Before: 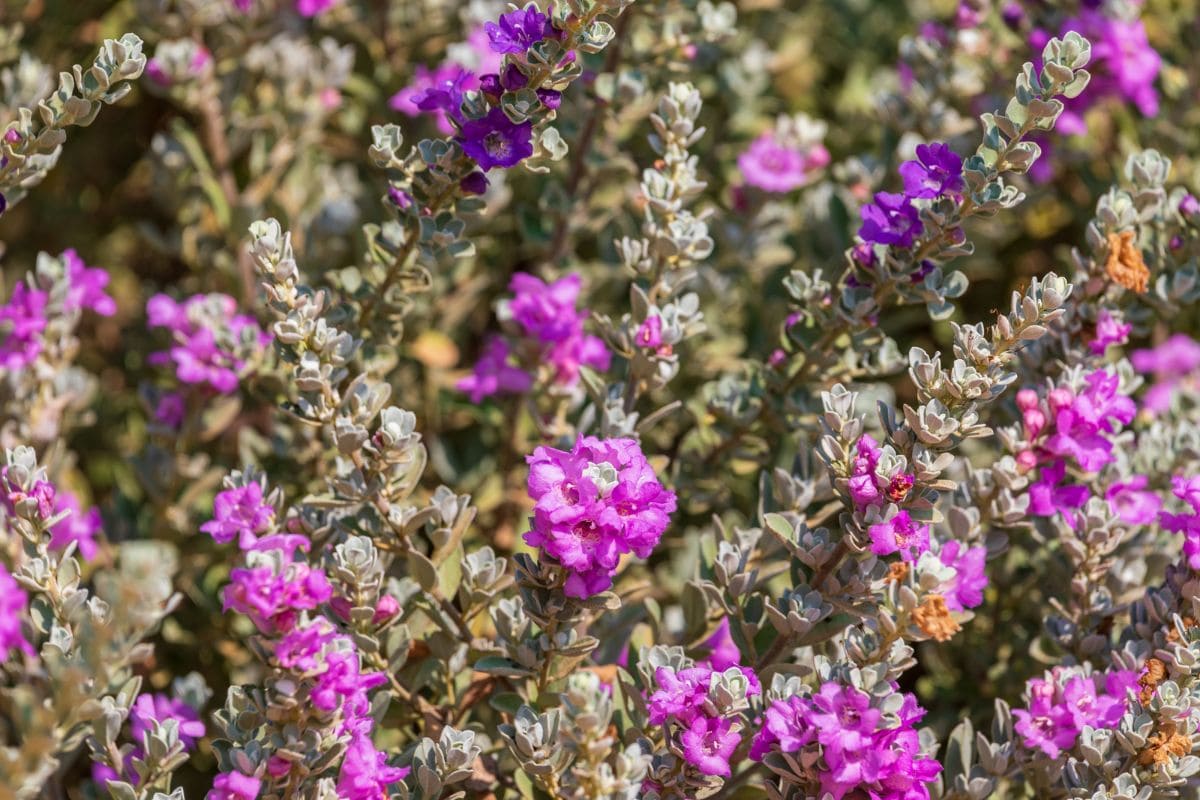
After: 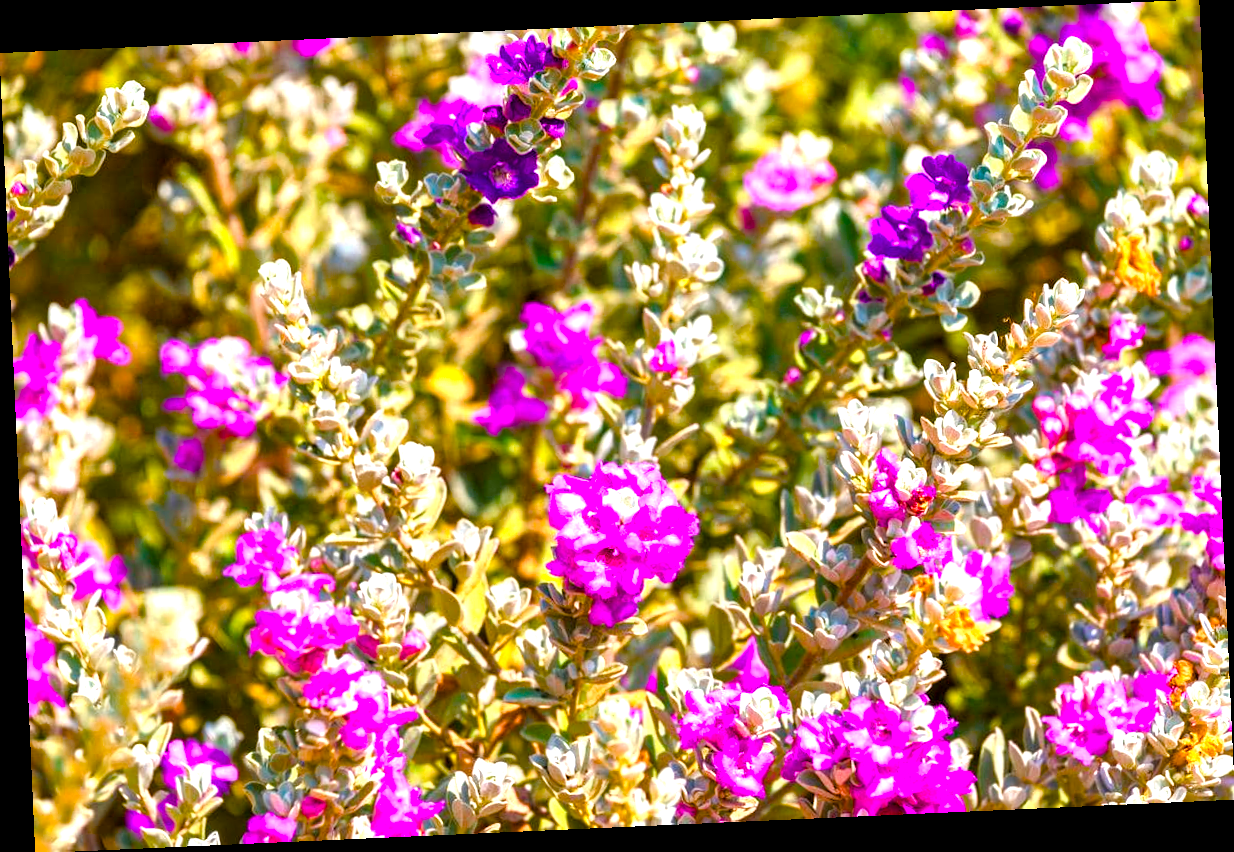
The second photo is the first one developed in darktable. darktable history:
exposure: black level correction 0.001, exposure 0.955 EV, compensate exposure bias true, compensate highlight preservation false
rotate and perspective: rotation -2.56°, automatic cropping off
color balance rgb: linear chroma grading › shadows 10%, linear chroma grading › highlights 10%, linear chroma grading › global chroma 15%, linear chroma grading › mid-tones 15%, perceptual saturation grading › global saturation 40%, perceptual saturation grading › highlights -25%, perceptual saturation grading › mid-tones 35%, perceptual saturation grading › shadows 35%, perceptual brilliance grading › global brilliance 11.29%, global vibrance 11.29%
